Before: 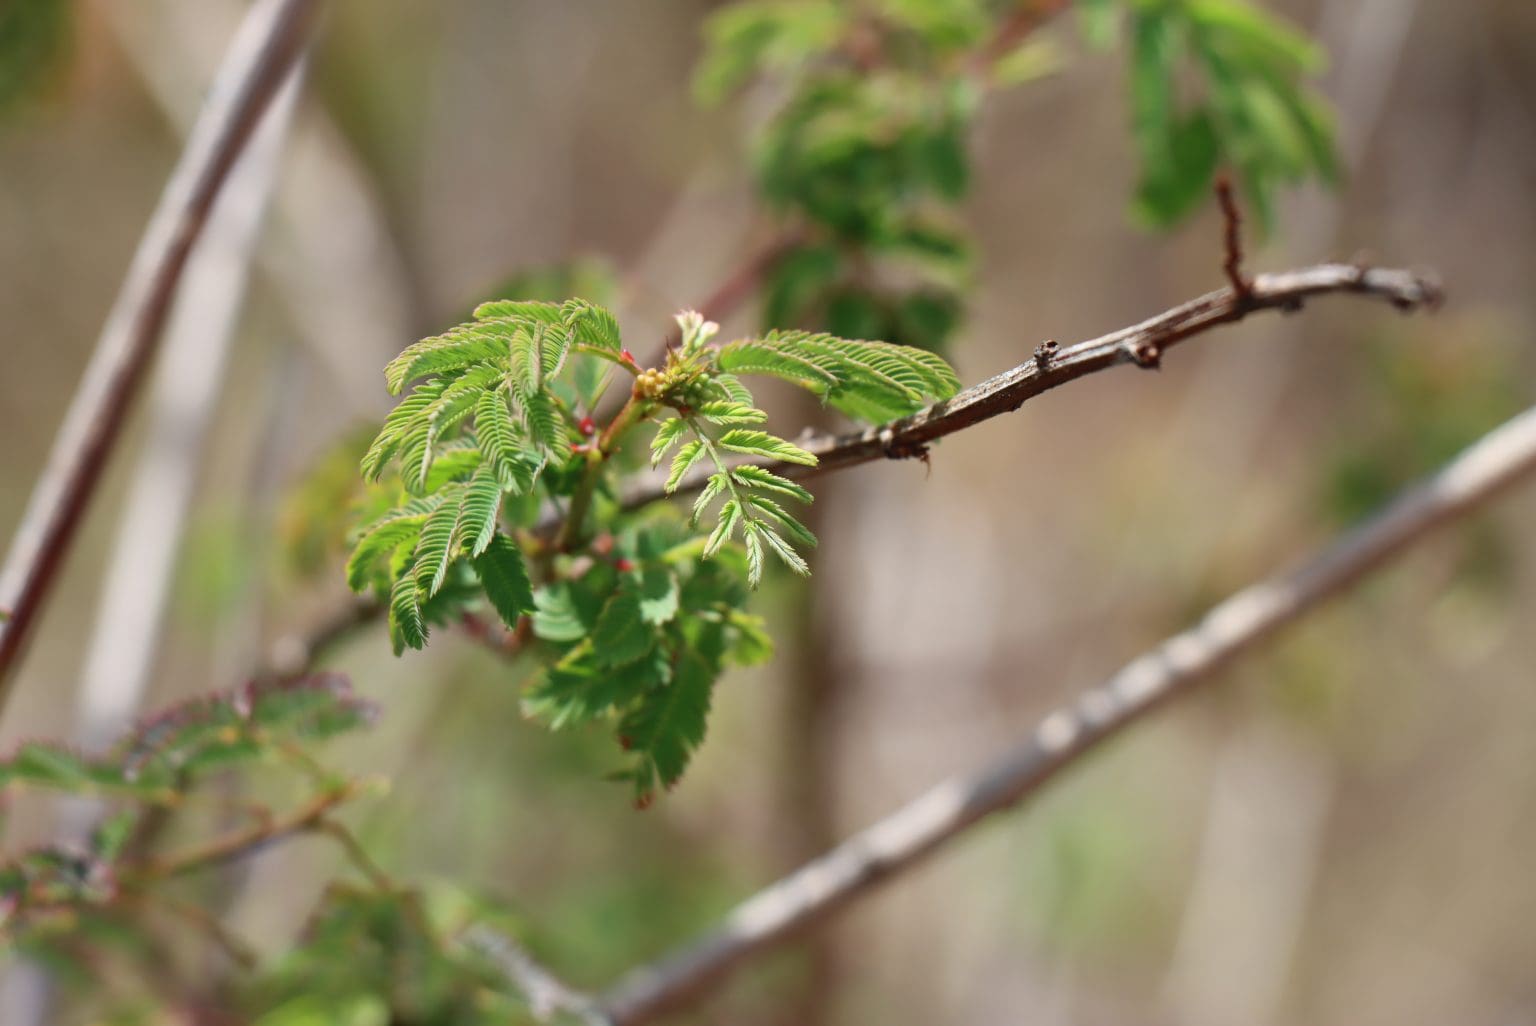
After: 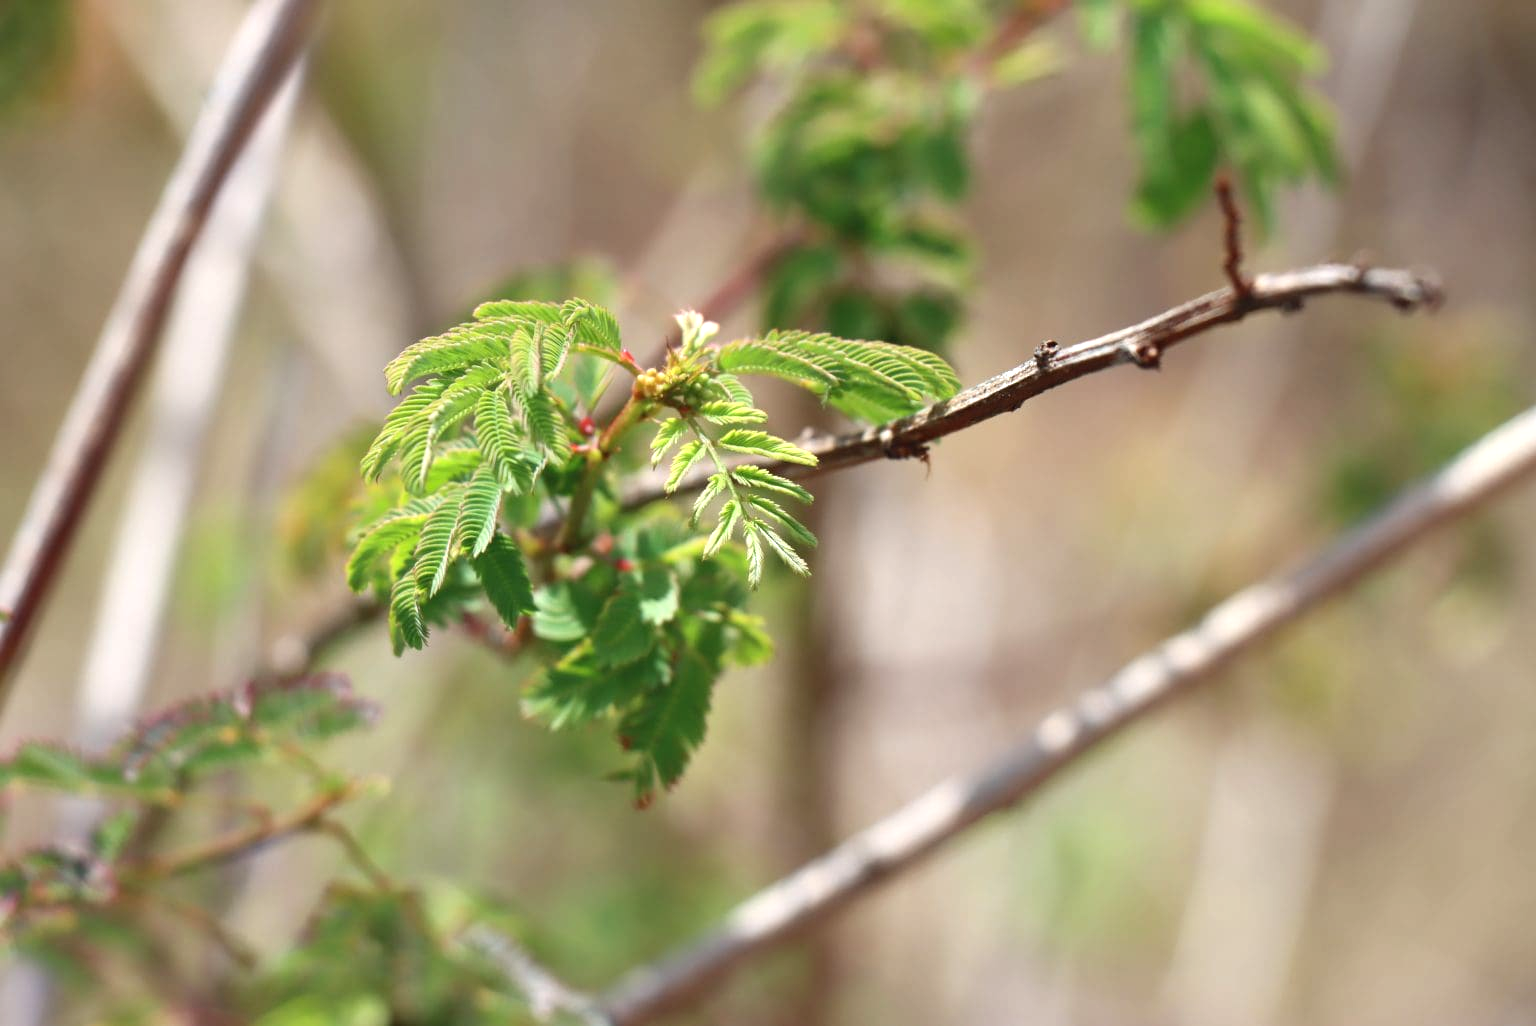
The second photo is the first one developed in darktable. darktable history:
exposure: black level correction 0, exposure 0.5 EV, compensate exposure bias true, compensate highlight preservation false
tone equalizer: on, module defaults
